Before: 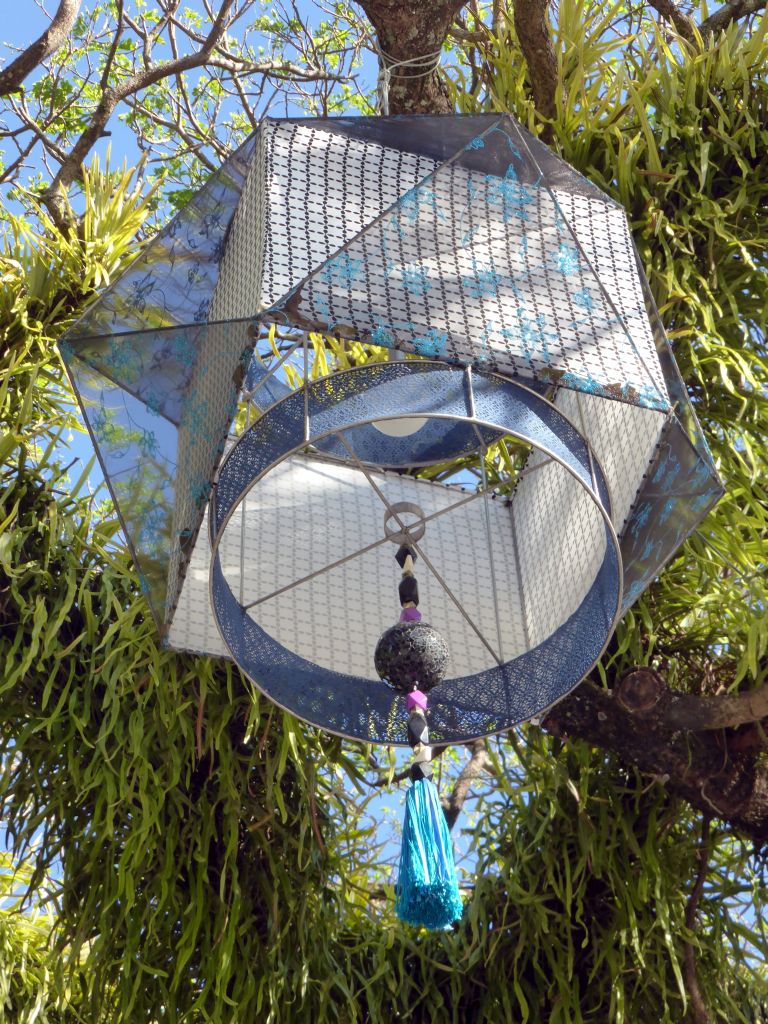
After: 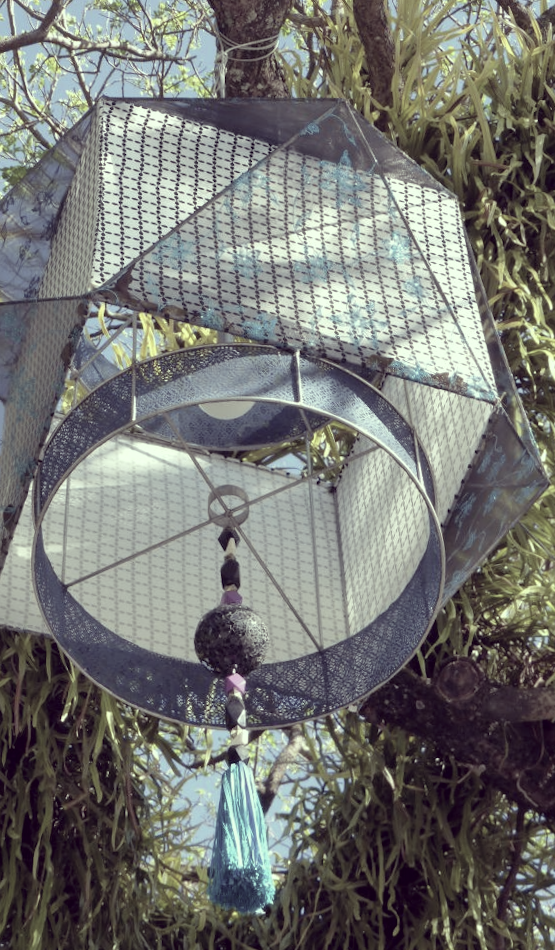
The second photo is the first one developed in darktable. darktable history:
rotate and perspective: rotation 1.72°, automatic cropping off
crop and rotate: left 24.034%, top 2.838%, right 6.406%, bottom 6.299%
color correction: highlights a* -20.17, highlights b* 20.27, shadows a* 20.03, shadows b* -20.46, saturation 0.43
